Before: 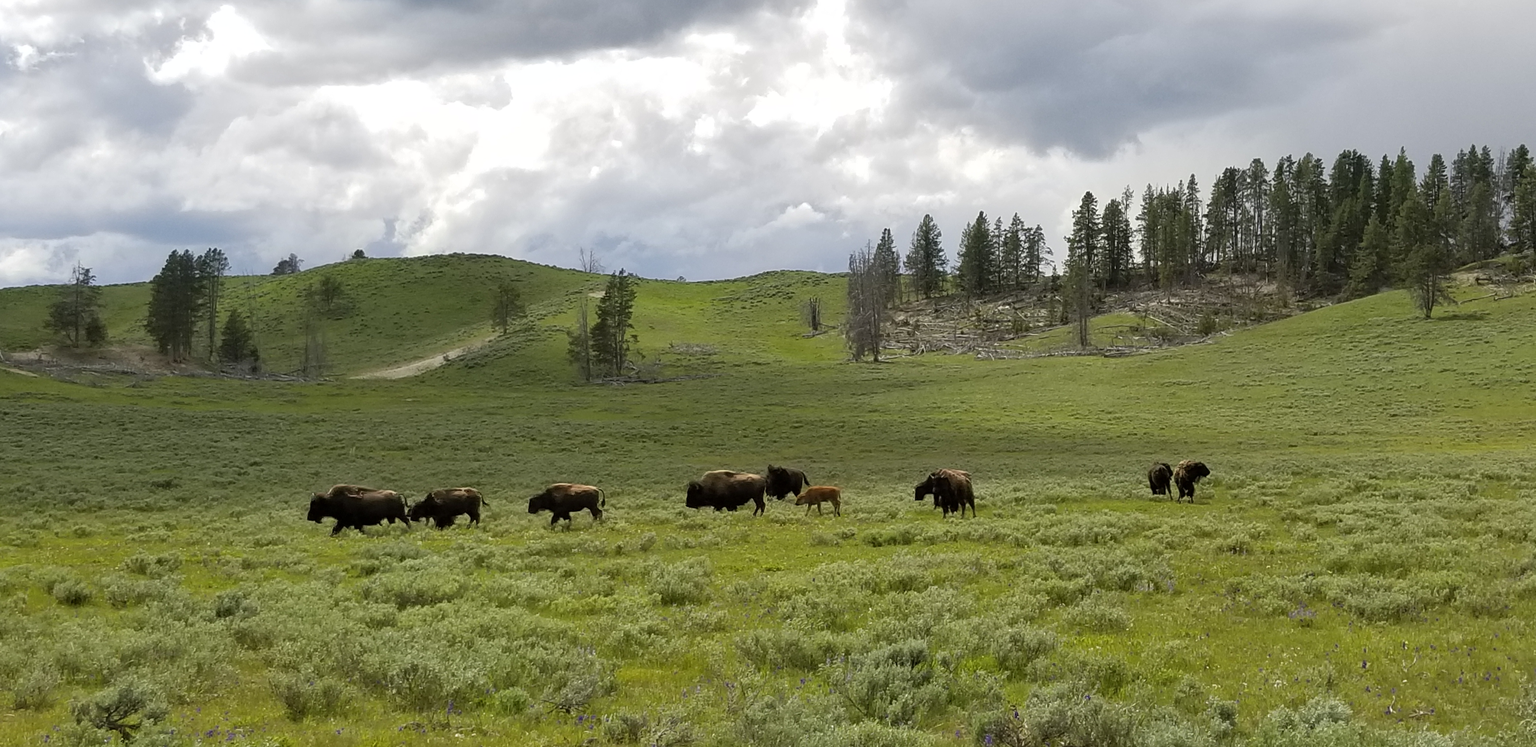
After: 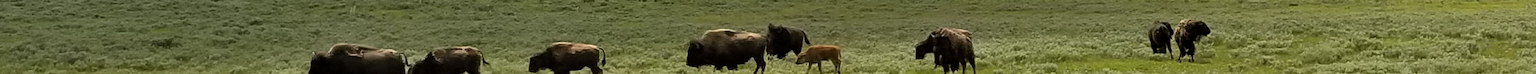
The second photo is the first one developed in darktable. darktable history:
contrast equalizer: octaves 7, y [[0.6 ×6], [0.55 ×6], [0 ×6], [0 ×6], [0 ×6]], mix 0.2
shadows and highlights: shadows 37.27, highlights -28.18, soften with gaussian
crop and rotate: top 59.084%, bottom 30.916%
